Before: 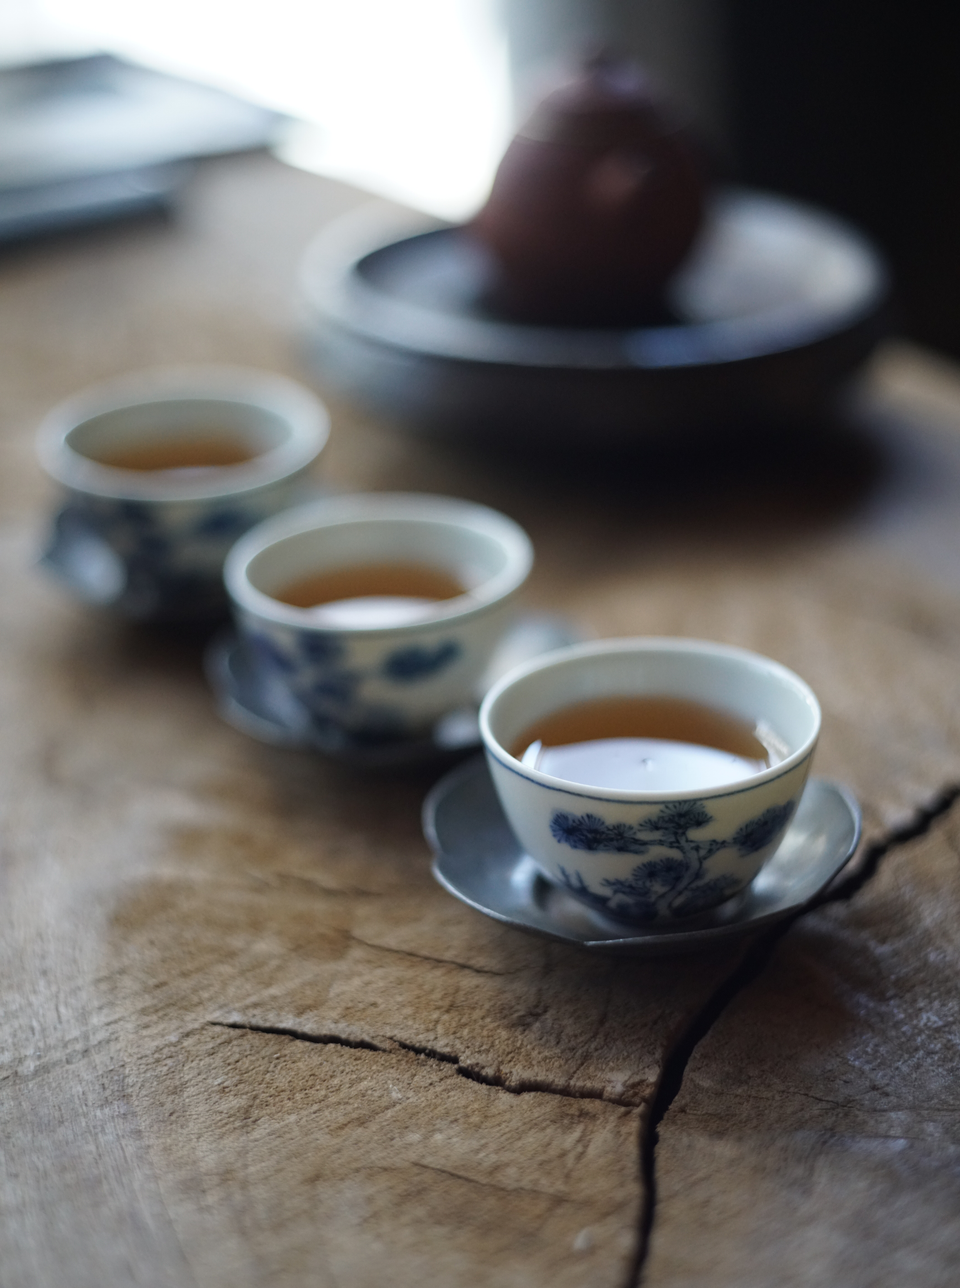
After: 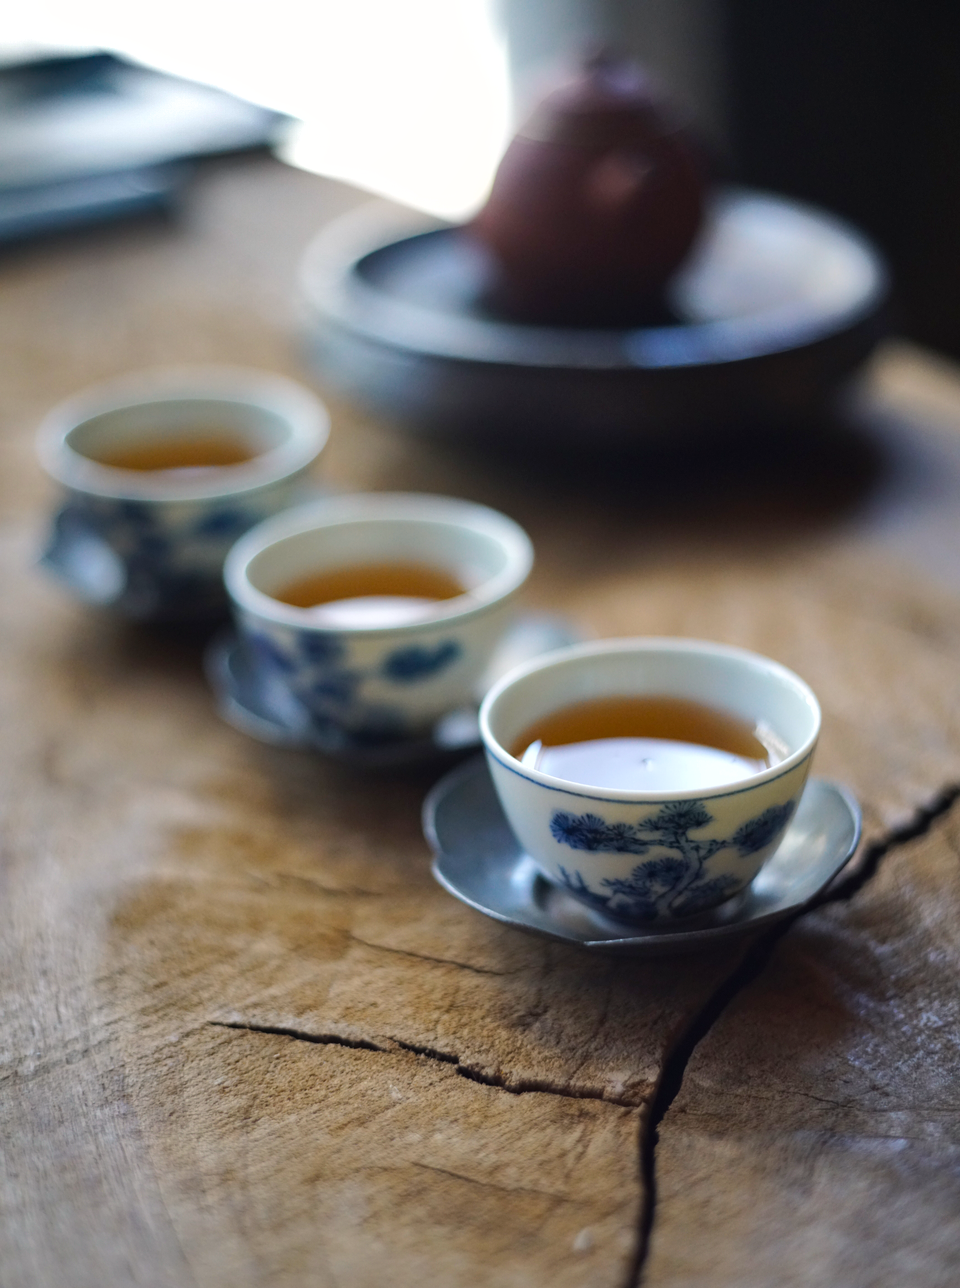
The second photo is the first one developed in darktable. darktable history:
color balance rgb: highlights gain › luminance 7.674%, highlights gain › chroma 0.973%, highlights gain › hue 50.06°, linear chroma grading › global chroma 15.518%, perceptual saturation grading › global saturation 16.375%, perceptual brilliance grading › mid-tones 10.749%, perceptual brilliance grading › shadows 14.694%, contrast 4.425%
shadows and highlights: radius 109.01, shadows 41.05, highlights -71.59, low approximation 0.01, soften with gaussian
